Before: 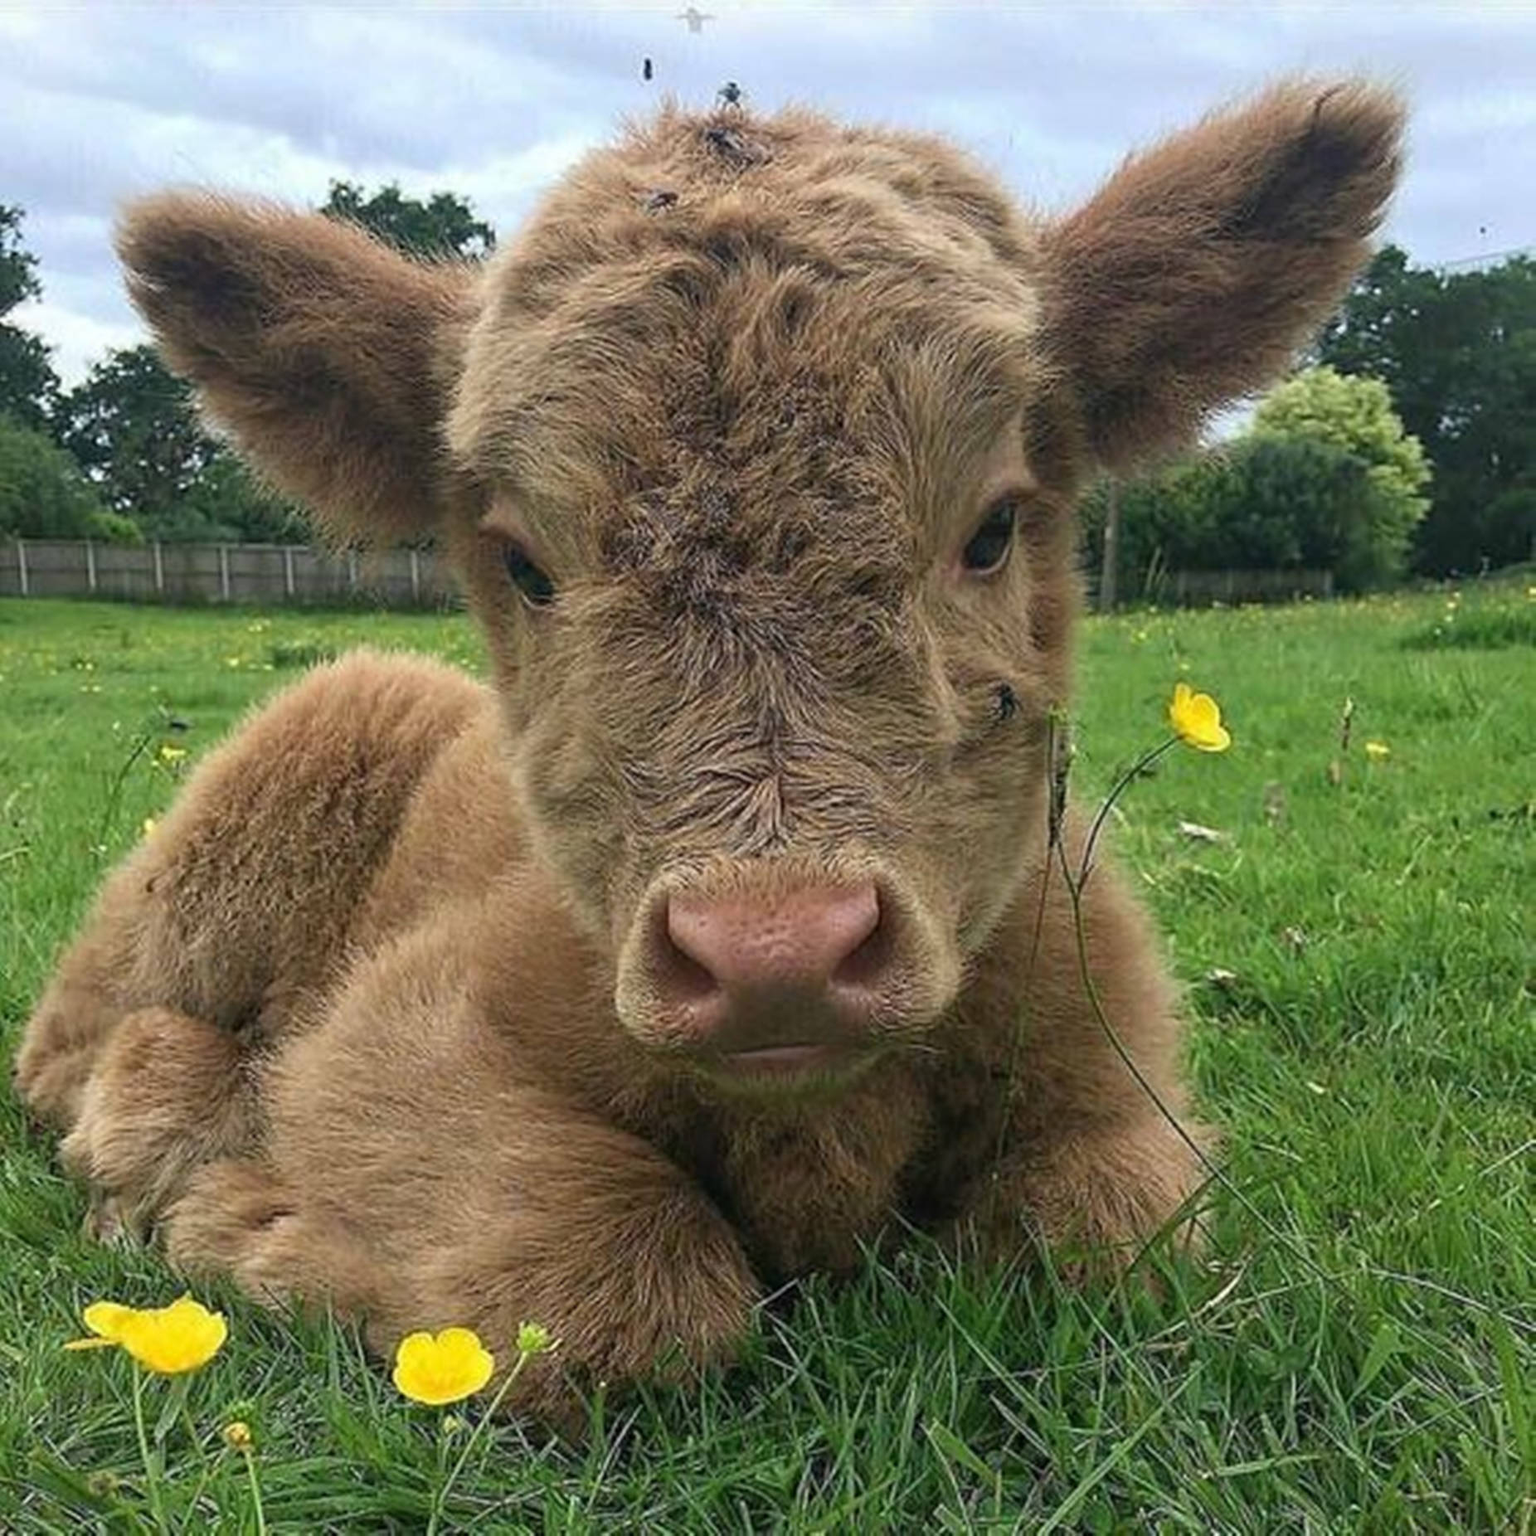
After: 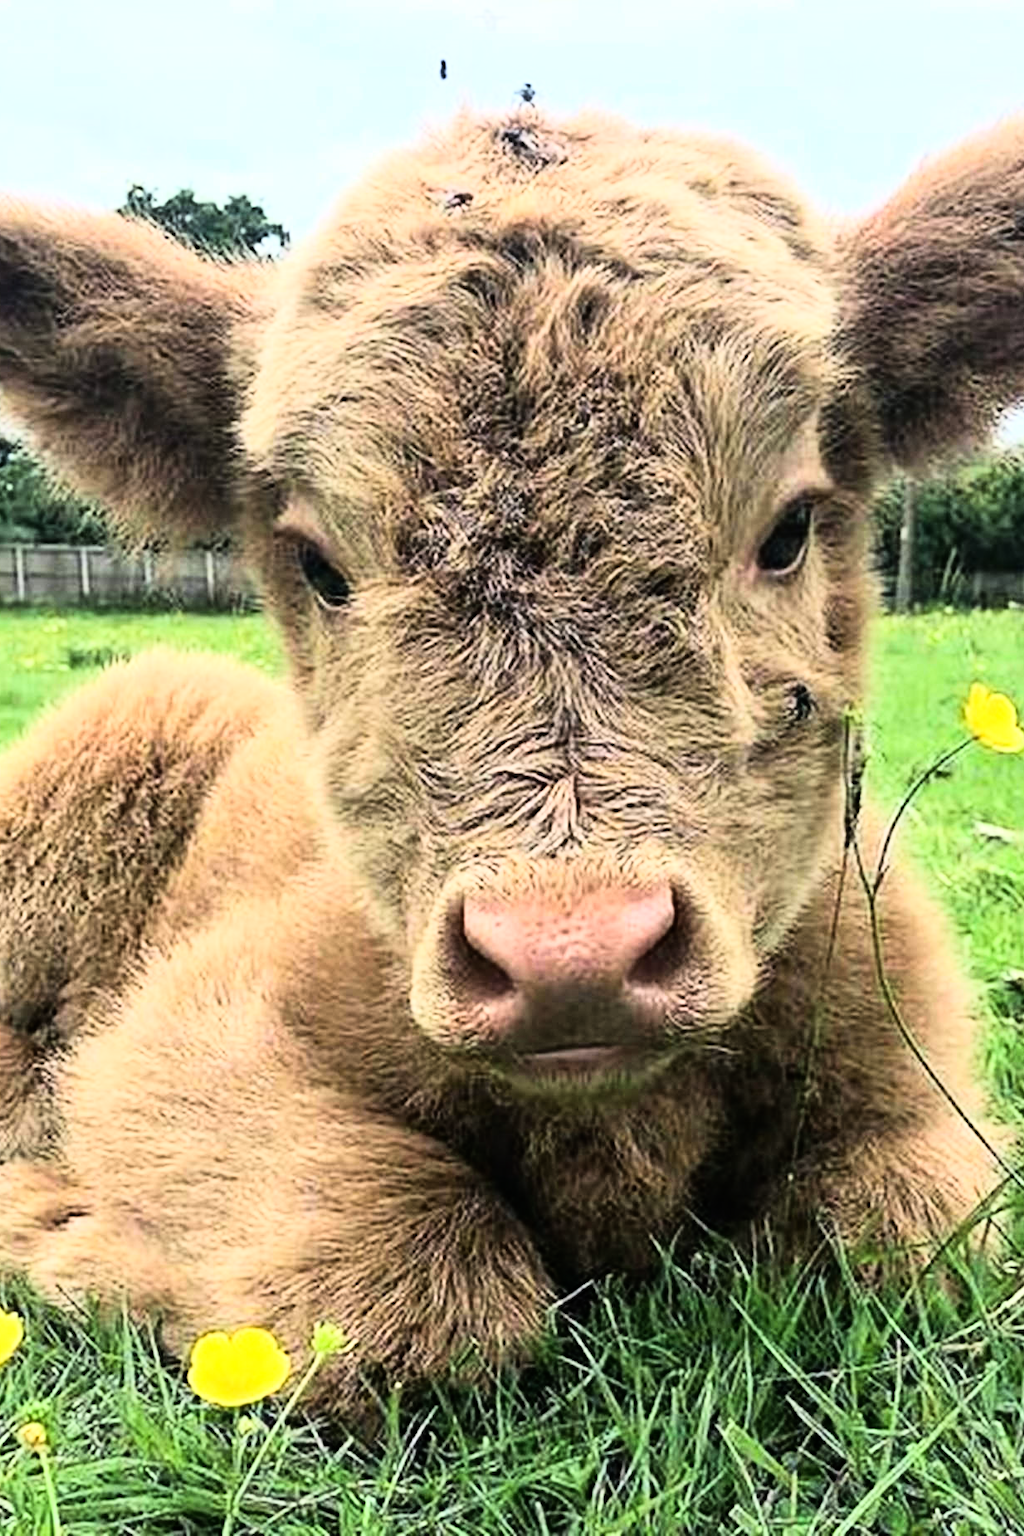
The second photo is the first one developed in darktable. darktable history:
crop and rotate: left 13.342%, right 19.991%
exposure: exposure 0.191 EV, compensate highlight preservation false
rgb levels: preserve colors max RGB
rgb curve: curves: ch0 [(0, 0) (0.21, 0.15) (0.24, 0.21) (0.5, 0.75) (0.75, 0.96) (0.89, 0.99) (1, 1)]; ch1 [(0, 0.02) (0.21, 0.13) (0.25, 0.2) (0.5, 0.67) (0.75, 0.9) (0.89, 0.97) (1, 1)]; ch2 [(0, 0.02) (0.21, 0.13) (0.25, 0.2) (0.5, 0.67) (0.75, 0.9) (0.89, 0.97) (1, 1)], compensate middle gray true
